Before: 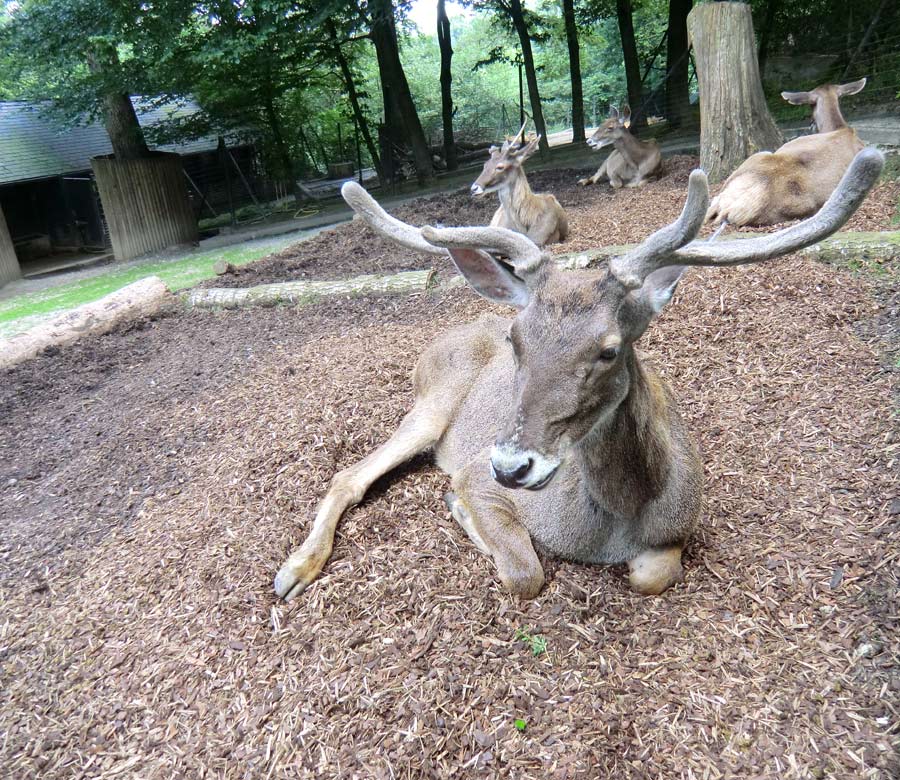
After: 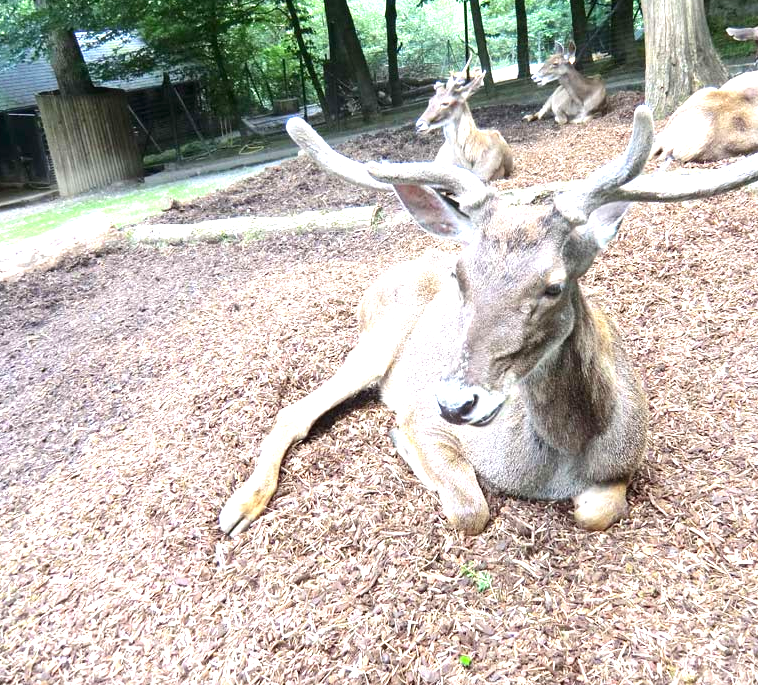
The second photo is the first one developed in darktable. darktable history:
crop: left 6.132%, top 8.249%, right 9.545%, bottom 3.815%
exposure: black level correction 0, exposure 1.095 EV, compensate exposure bias true, compensate highlight preservation false
